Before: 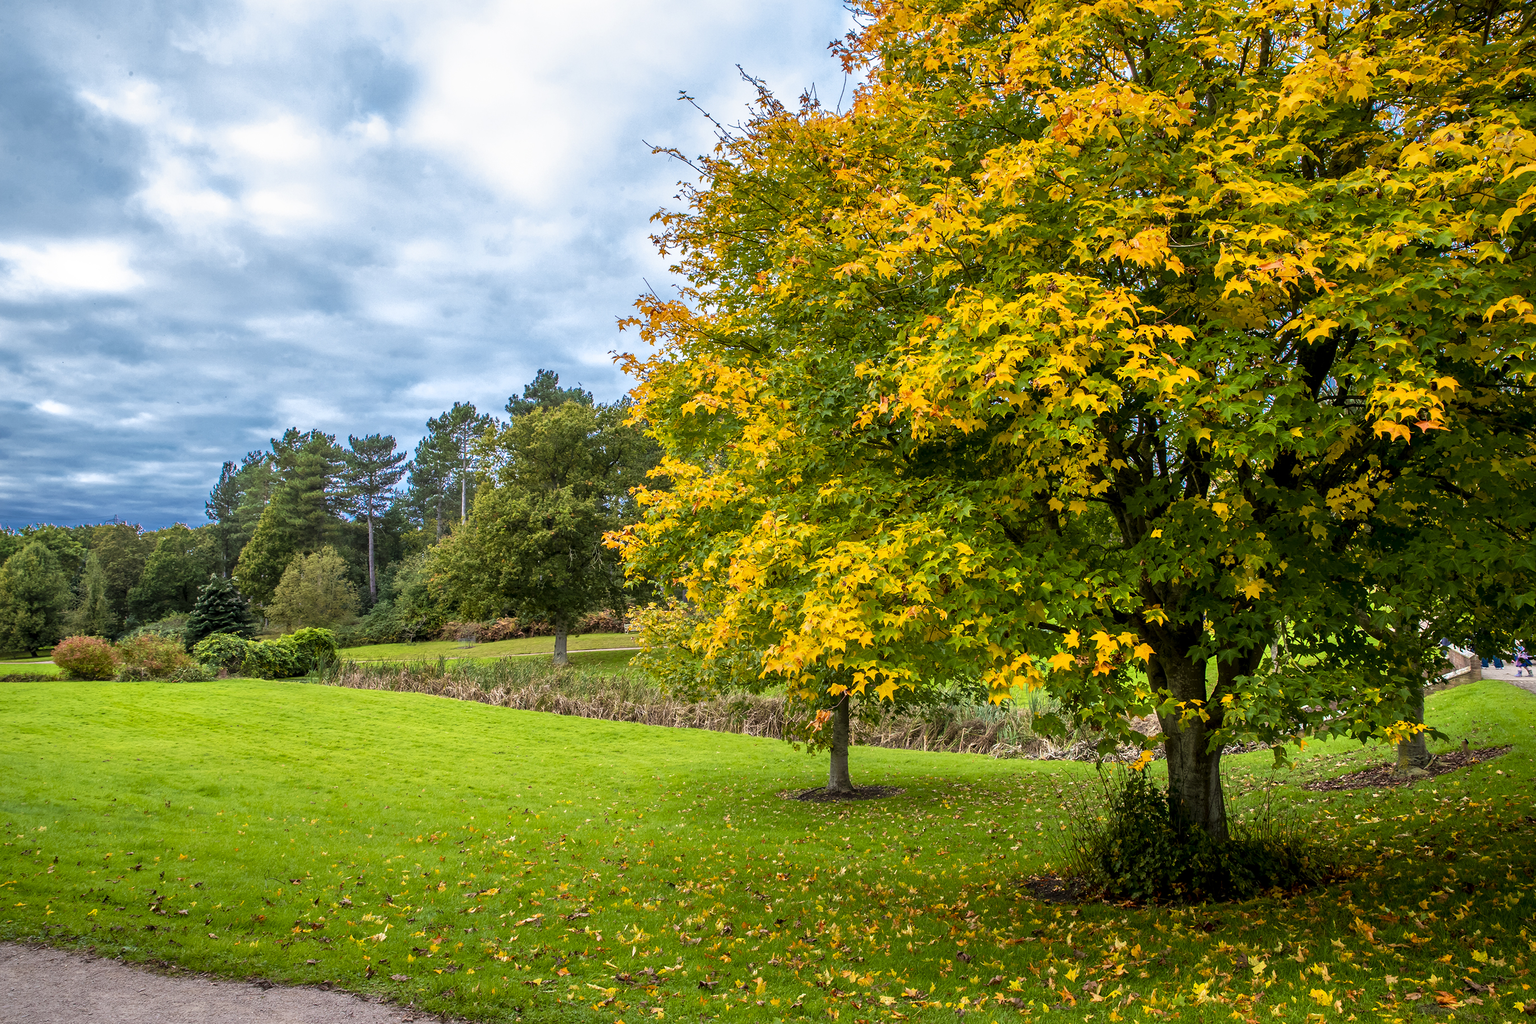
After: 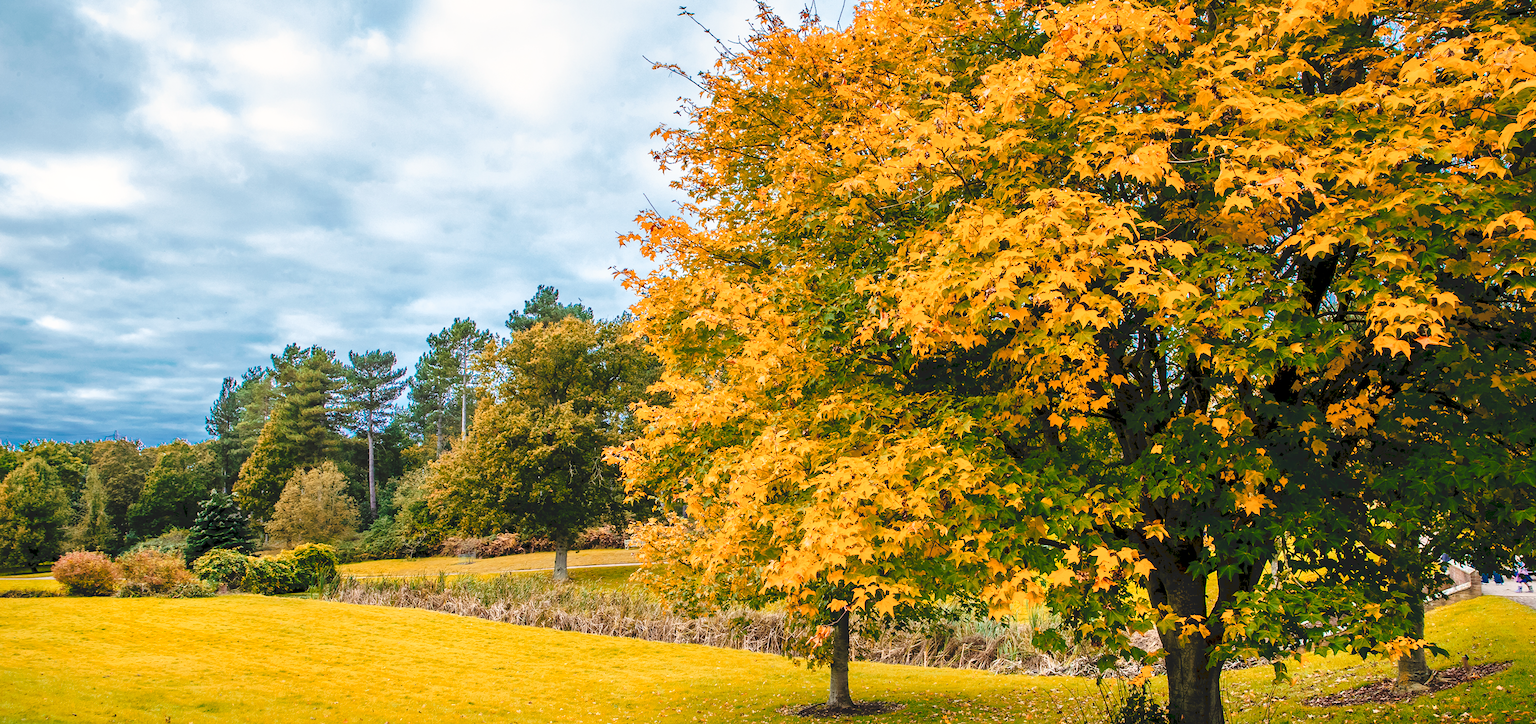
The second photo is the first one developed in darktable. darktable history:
crop and rotate: top 8.293%, bottom 20.996%
tone curve: curves: ch0 [(0, 0) (0.003, 0.112) (0.011, 0.115) (0.025, 0.111) (0.044, 0.114) (0.069, 0.126) (0.1, 0.144) (0.136, 0.164) (0.177, 0.196) (0.224, 0.249) (0.277, 0.316) (0.335, 0.401) (0.399, 0.487) (0.468, 0.571) (0.543, 0.647) (0.623, 0.728) (0.709, 0.795) (0.801, 0.866) (0.898, 0.933) (1, 1)], preserve colors none
white balance: red 1.009, blue 0.985
color zones: curves: ch2 [(0, 0.5) (0.143, 0.5) (0.286, 0.416) (0.429, 0.5) (0.571, 0.5) (0.714, 0.5) (0.857, 0.5) (1, 0.5)]
